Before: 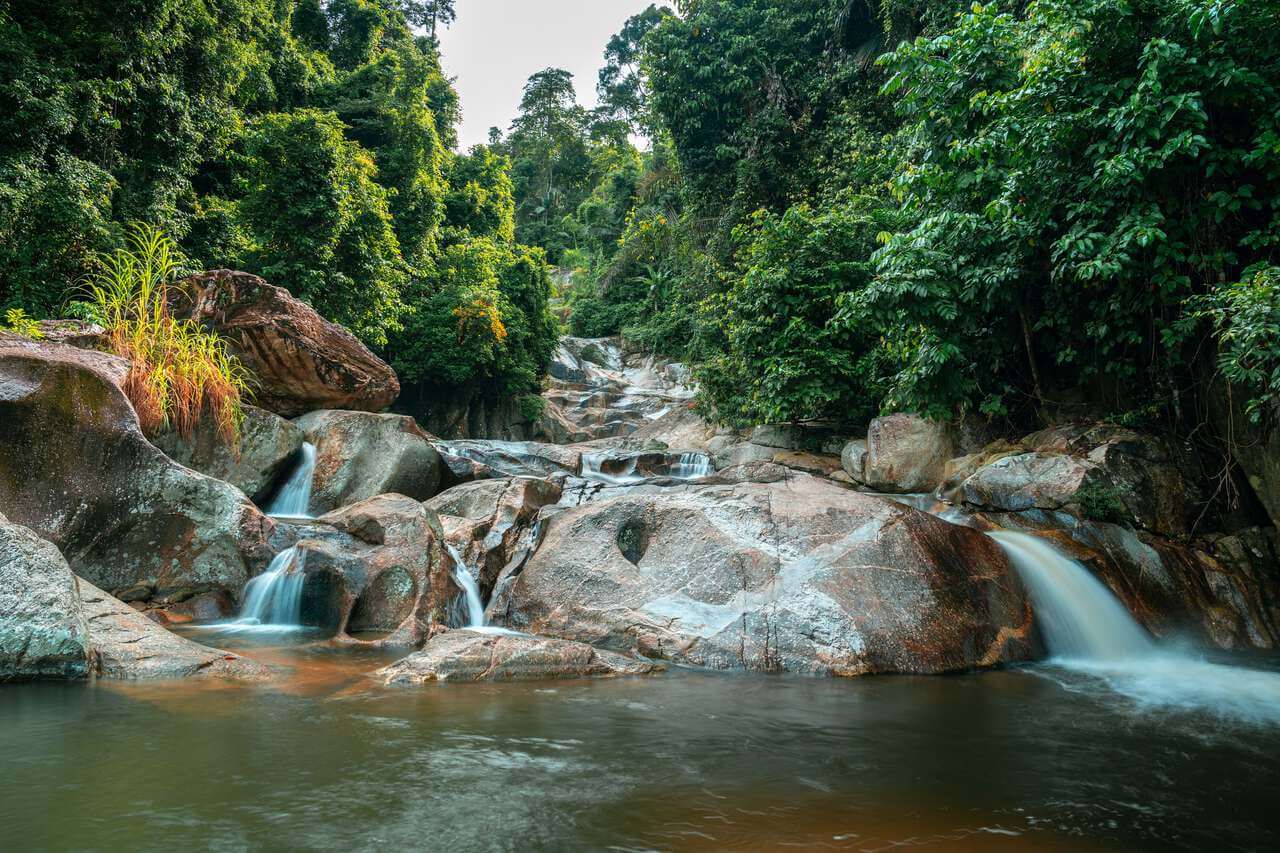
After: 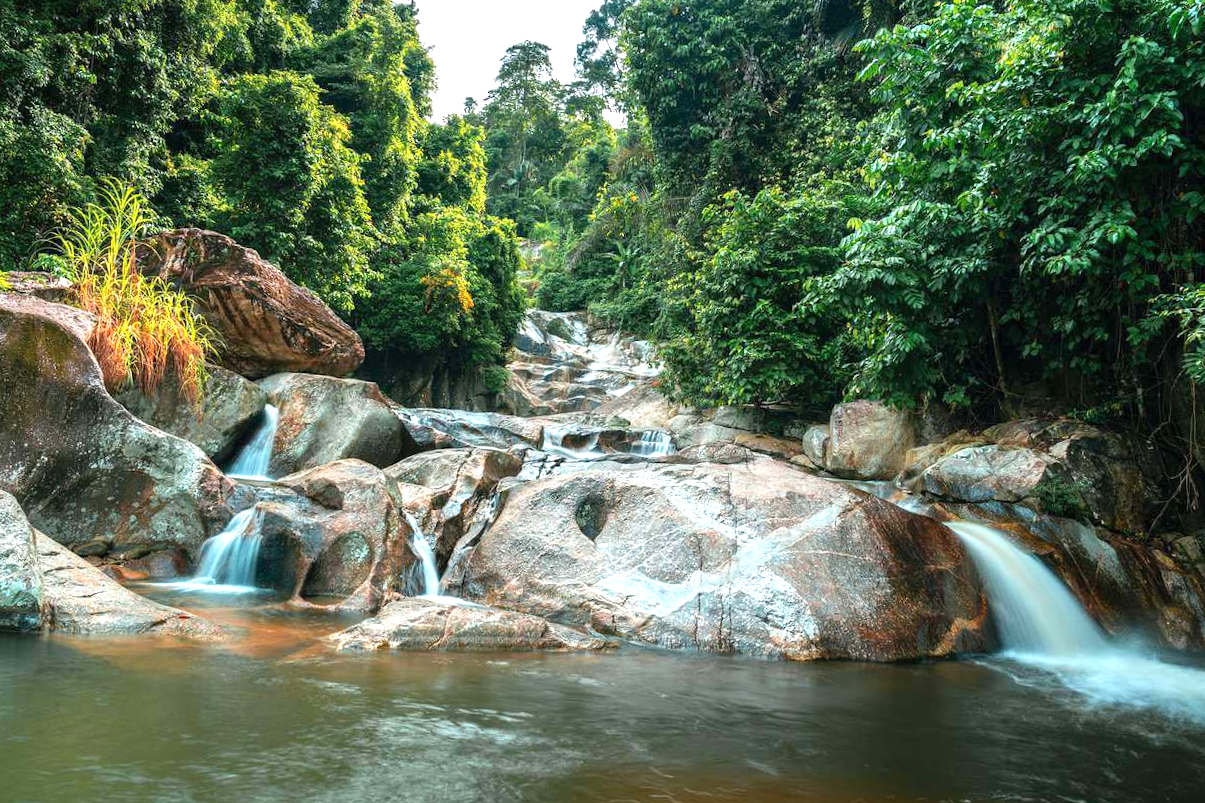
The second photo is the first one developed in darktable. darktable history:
crop and rotate: angle -2.38°
exposure: black level correction 0, exposure 0.7 EV, compensate exposure bias true, compensate highlight preservation false
